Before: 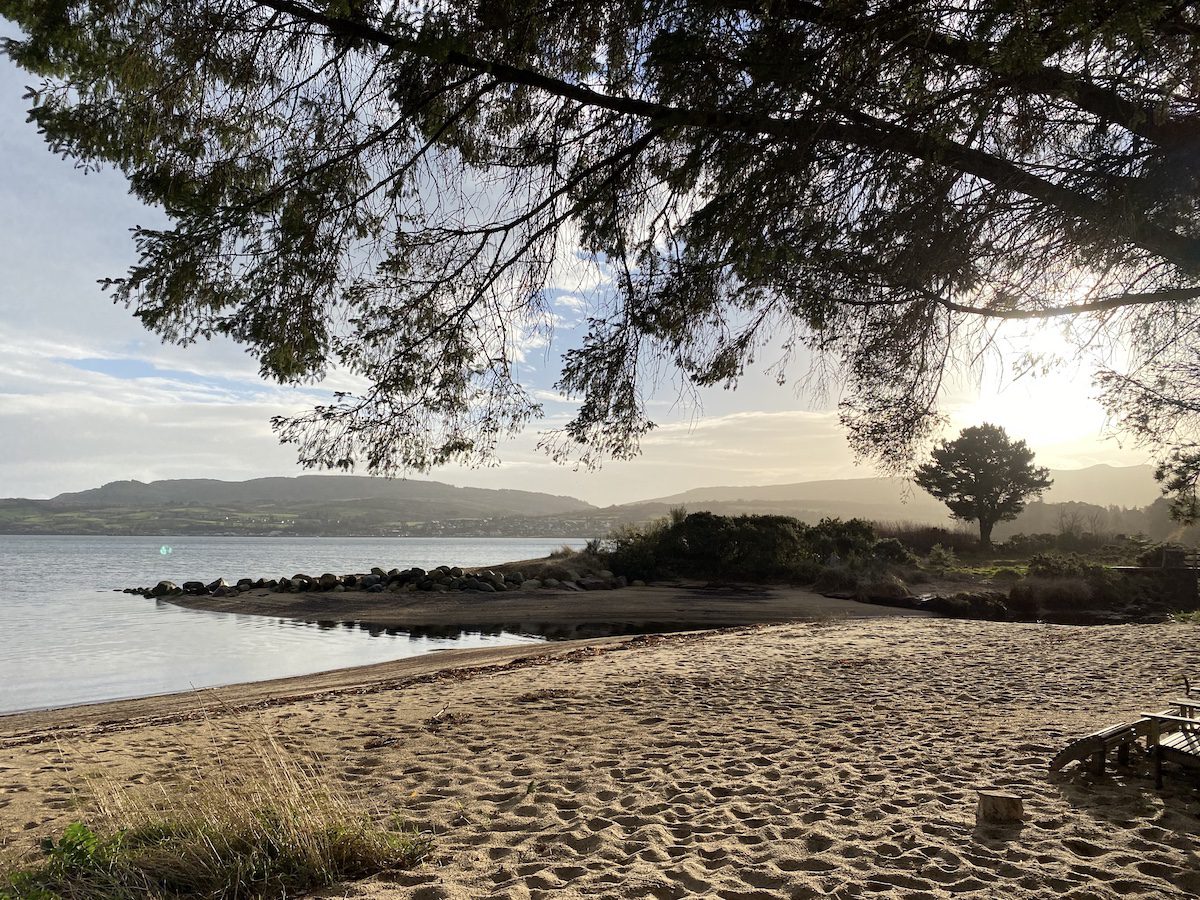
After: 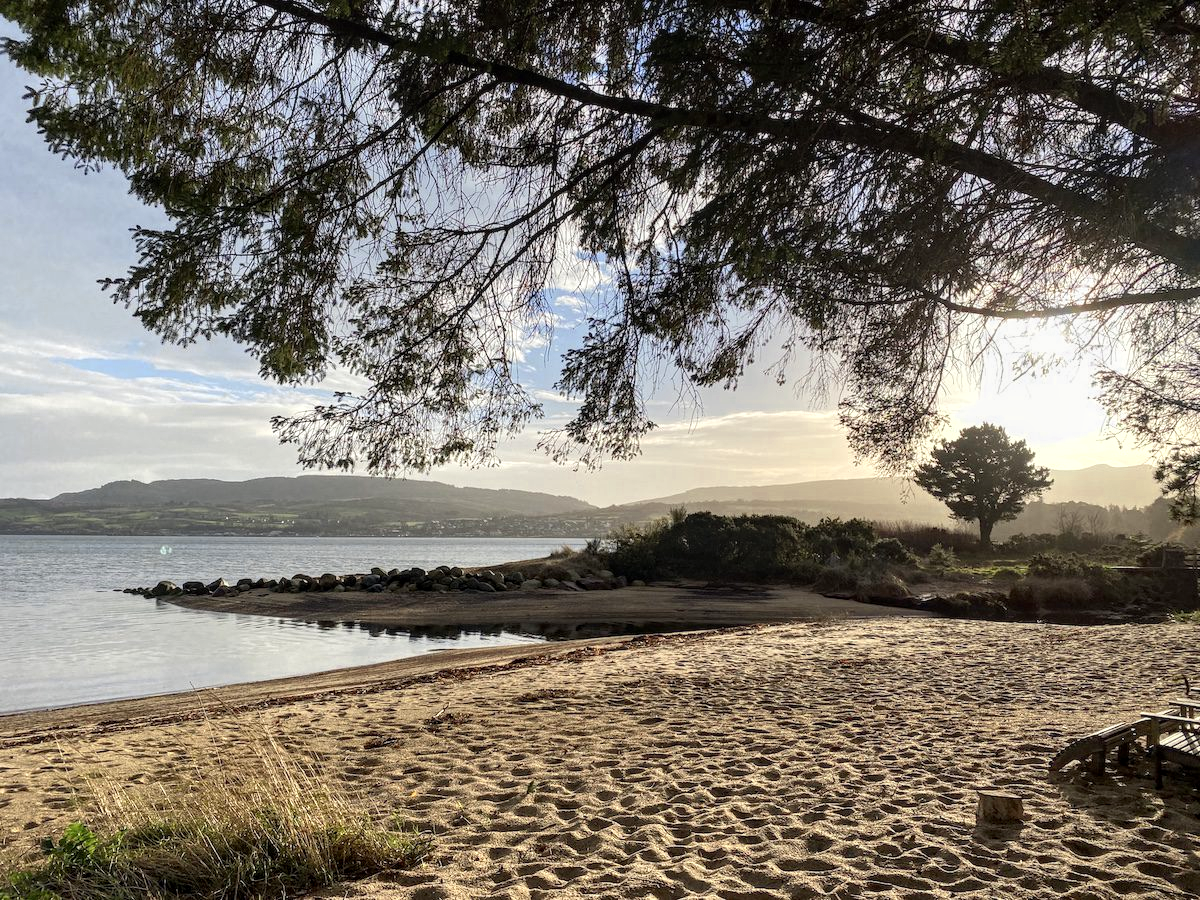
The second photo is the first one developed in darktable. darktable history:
color zones: curves: ch0 [(0.004, 0.305) (0.261, 0.623) (0.389, 0.399) (0.708, 0.571) (0.947, 0.34)]; ch1 [(0.025, 0.645) (0.229, 0.584) (0.326, 0.551) (0.484, 0.262) (0.757, 0.643)]
local contrast: on, module defaults
